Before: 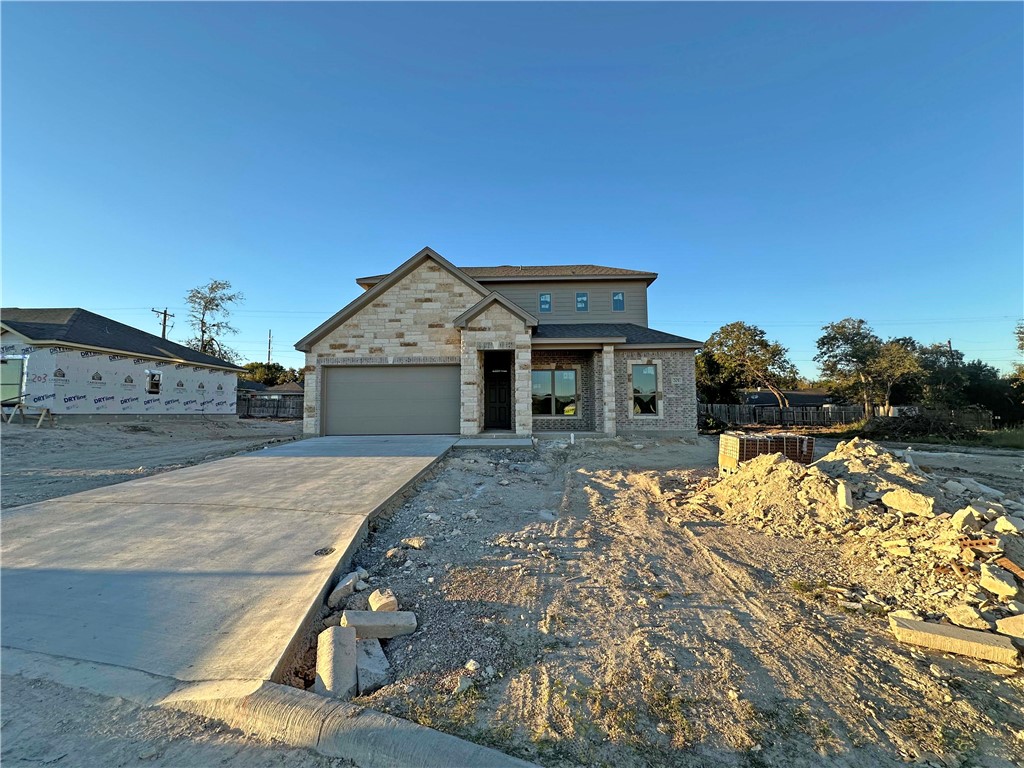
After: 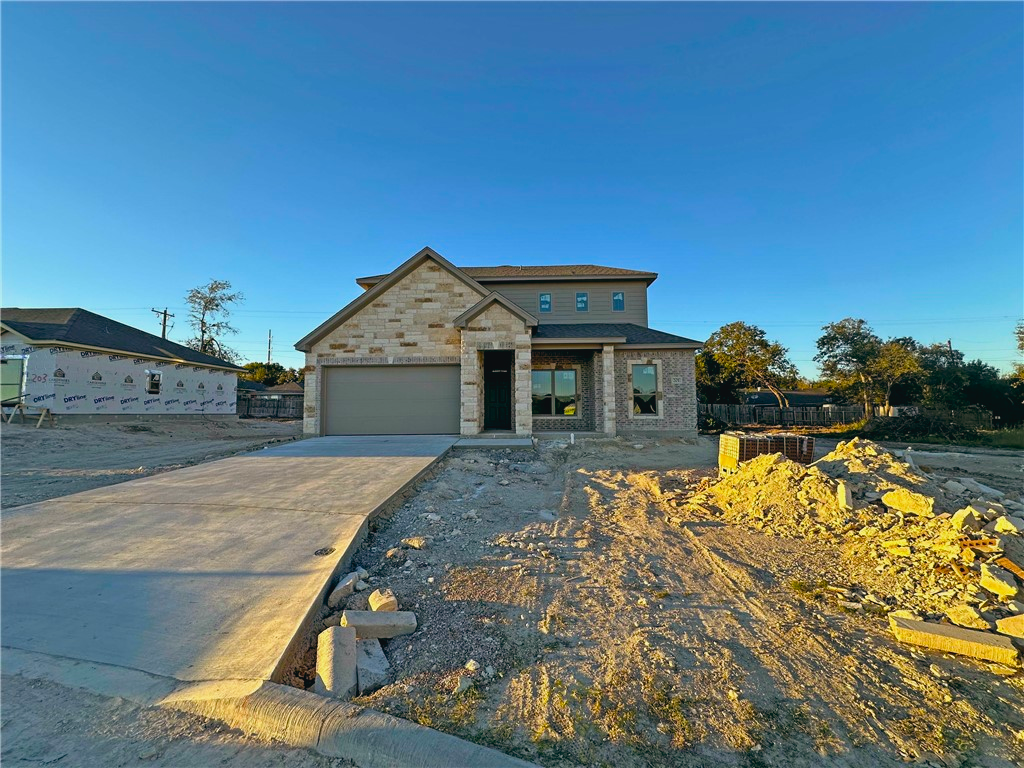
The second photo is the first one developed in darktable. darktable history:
contrast brightness saturation: contrast -0.08, brightness -0.04, saturation -0.11
color balance: lift [1, 0.998, 1.001, 1.002], gamma [1, 1.02, 1, 0.98], gain [1, 1.02, 1.003, 0.98]
color balance rgb: perceptual saturation grading › global saturation 40%, global vibrance 15%
